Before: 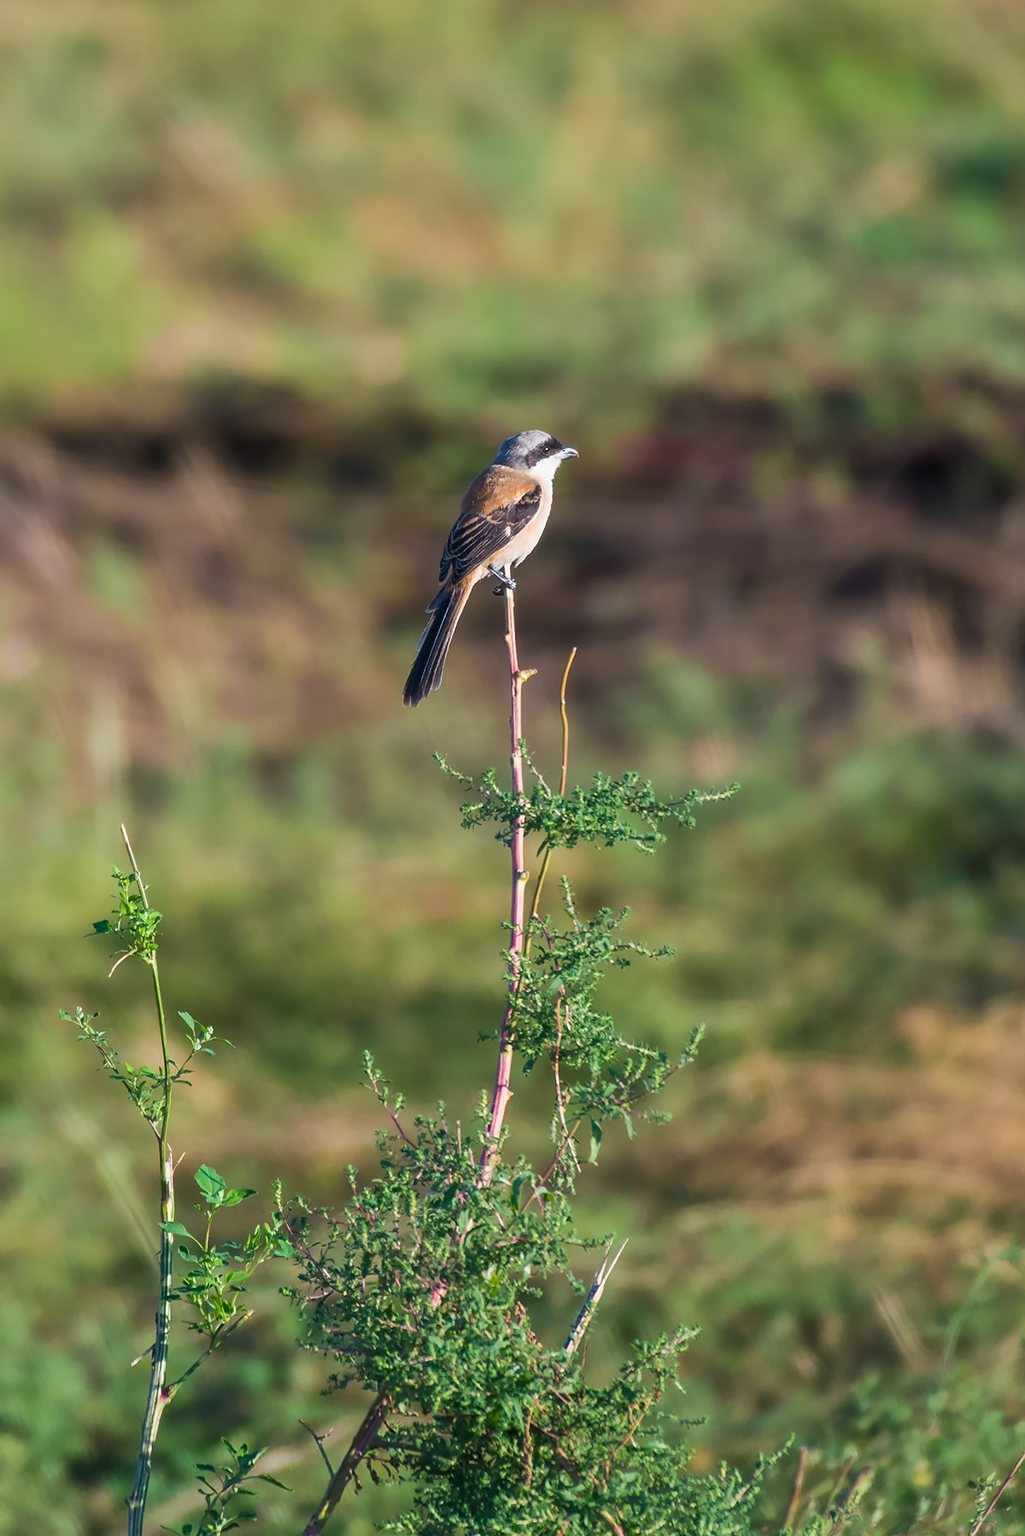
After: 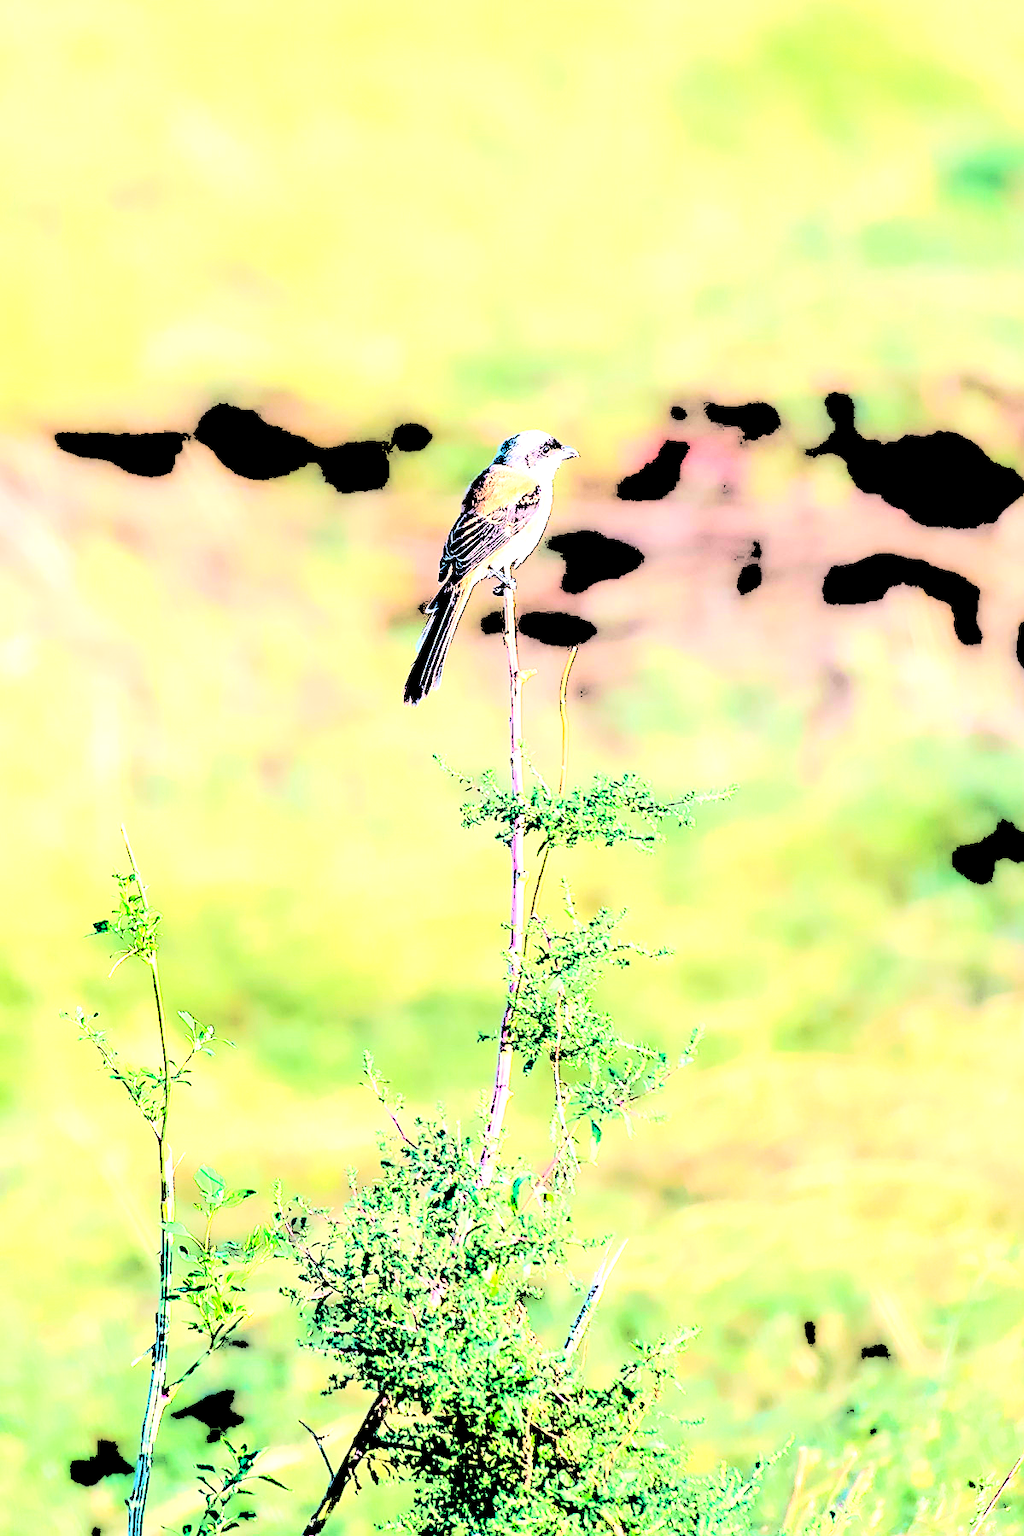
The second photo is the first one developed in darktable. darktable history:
levels: levels [0.246, 0.246, 0.506]
sharpen: on, module defaults
velvia: on, module defaults
